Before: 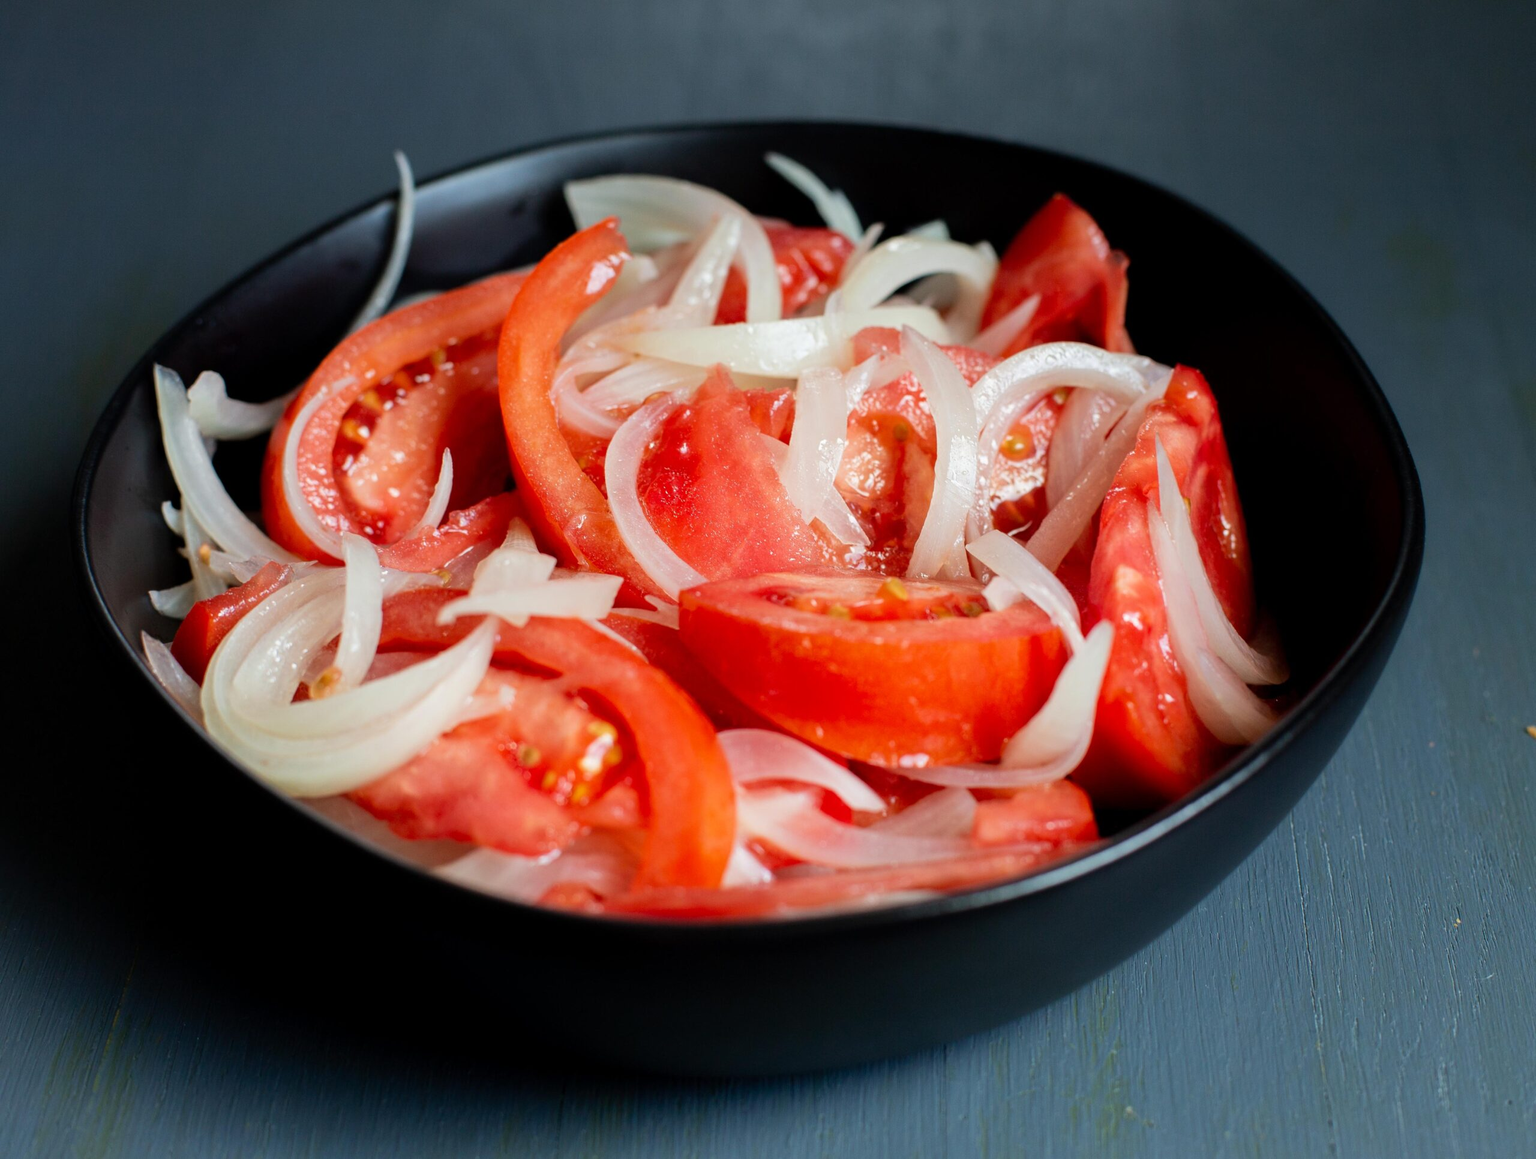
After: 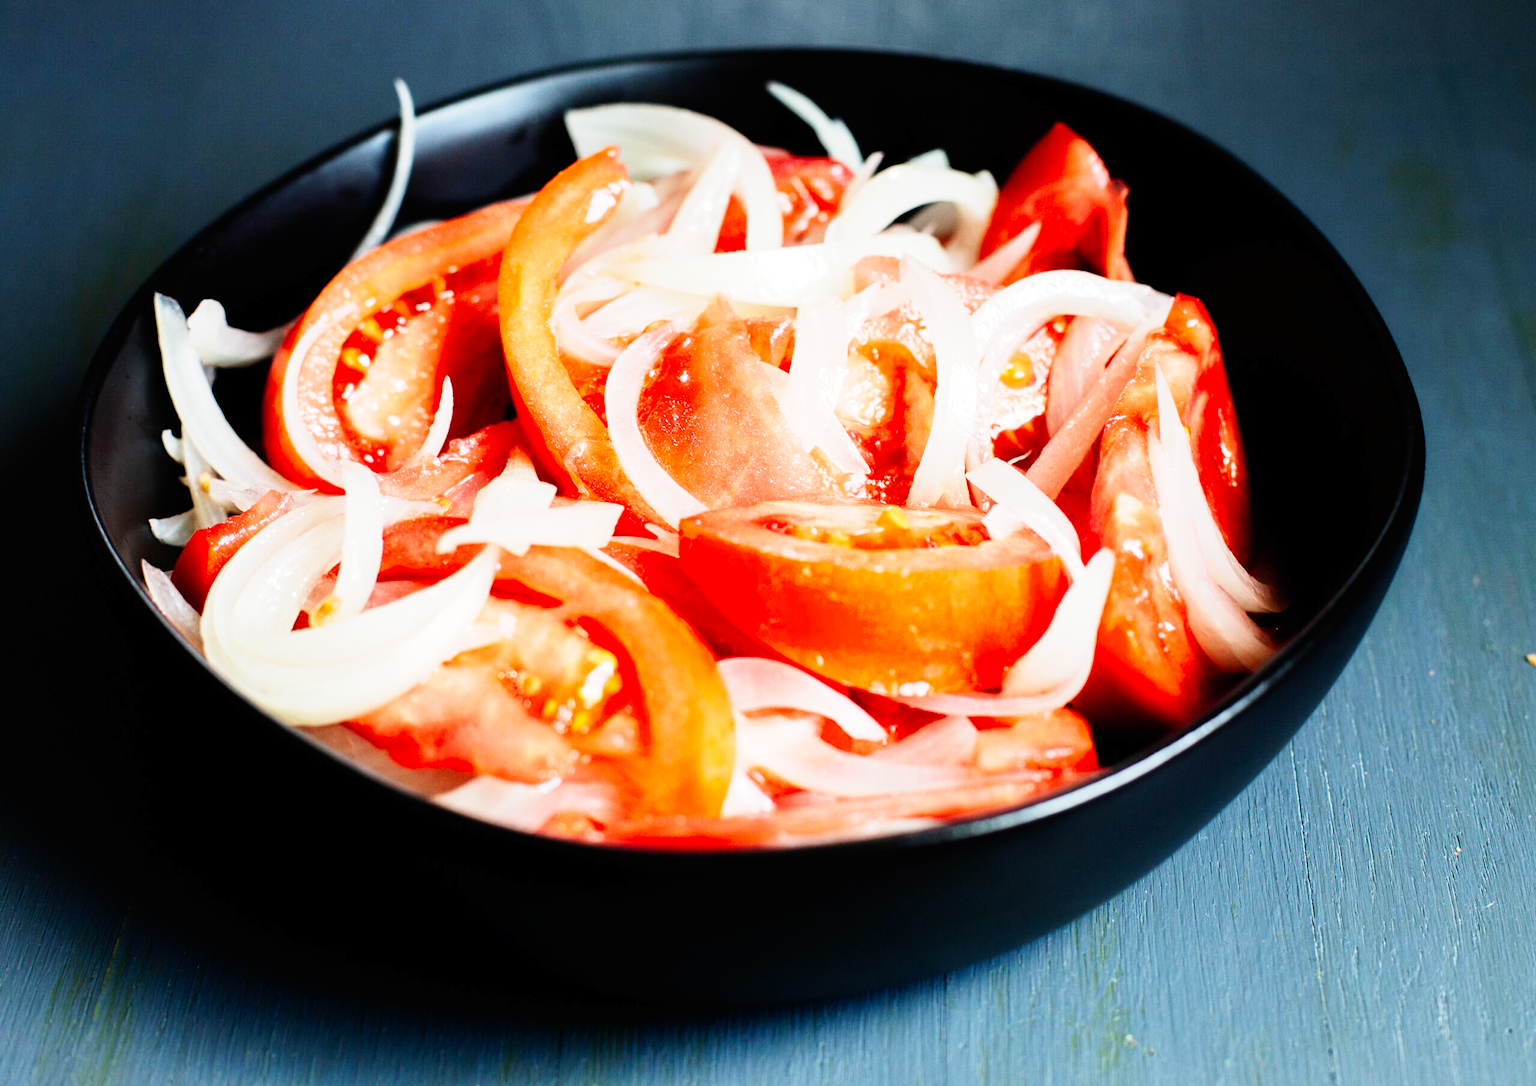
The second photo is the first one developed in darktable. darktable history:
base curve: curves: ch0 [(0, 0) (0, 0.001) (0.001, 0.001) (0.004, 0.002) (0.007, 0.004) (0.015, 0.013) (0.033, 0.045) (0.052, 0.096) (0.075, 0.17) (0.099, 0.241) (0.163, 0.42) (0.219, 0.55) (0.259, 0.616) (0.327, 0.722) (0.365, 0.765) (0.522, 0.873) (0.547, 0.881) (0.689, 0.919) (0.826, 0.952) (1, 1)], preserve colors none
tone equalizer: -8 EV -0.417 EV, -7 EV -0.389 EV, -6 EV -0.333 EV, -5 EV -0.222 EV, -3 EV 0.222 EV, -2 EV 0.333 EV, -1 EV 0.389 EV, +0 EV 0.417 EV, edges refinement/feathering 500, mask exposure compensation -1.57 EV, preserve details no
crop and rotate: top 6.25%
exposure: exposure -0.064 EV, compensate highlight preservation false
